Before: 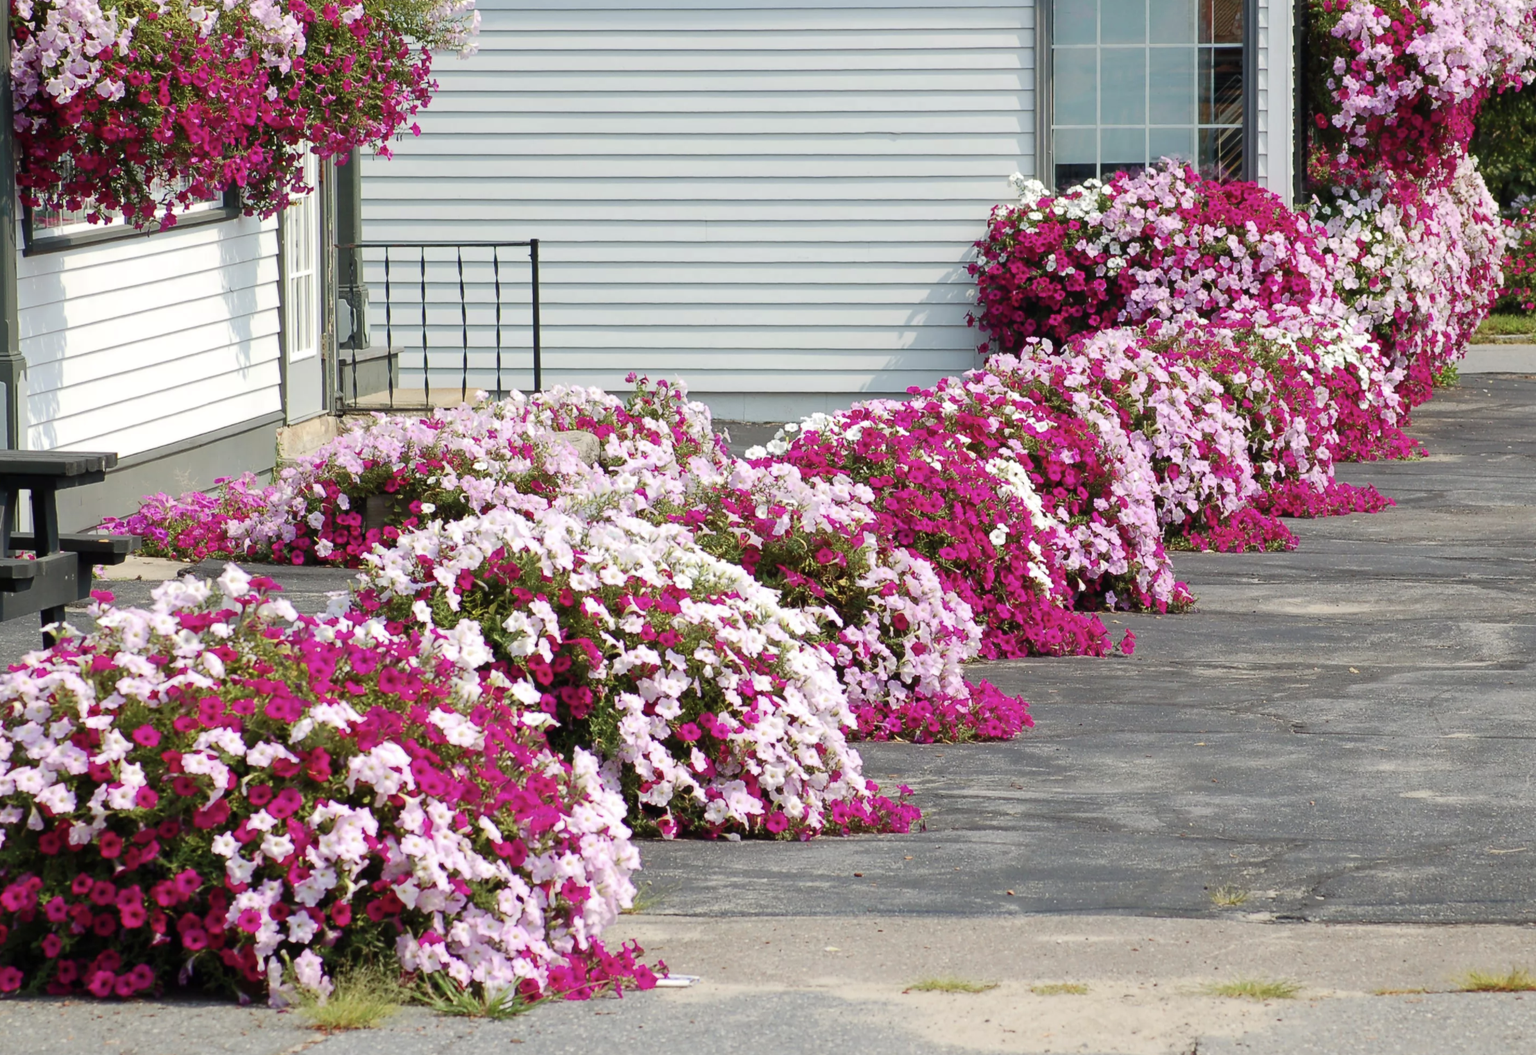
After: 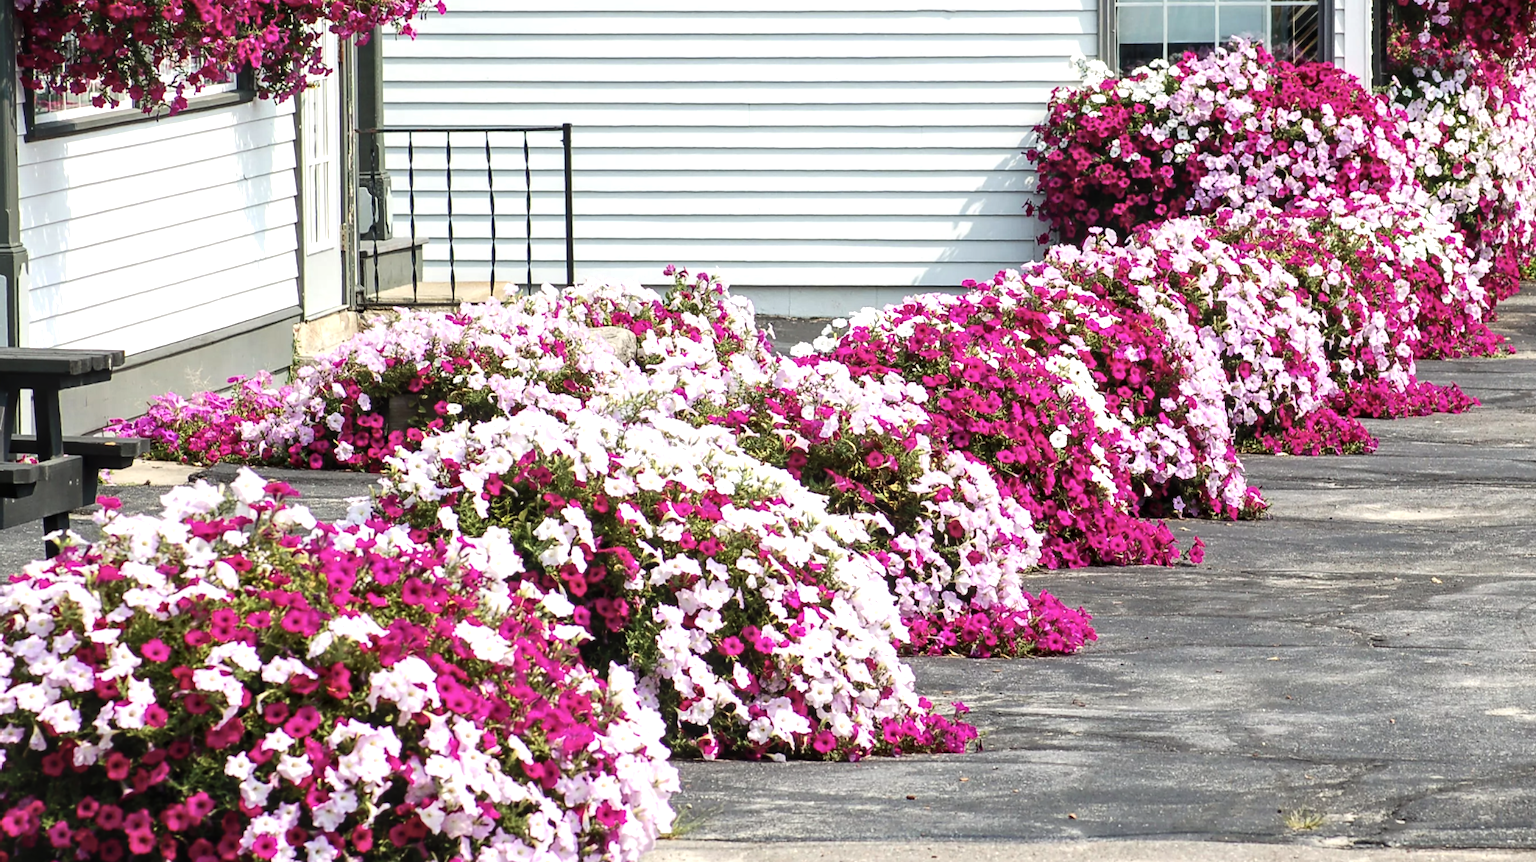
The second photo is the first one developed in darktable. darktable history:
tone equalizer: -8 EV -0.75 EV, -7 EV -0.7 EV, -6 EV -0.6 EV, -5 EV -0.4 EV, -3 EV 0.4 EV, -2 EV 0.6 EV, -1 EV 0.7 EV, +0 EV 0.75 EV, edges refinement/feathering 500, mask exposure compensation -1.57 EV, preserve details no
crop and rotate: angle 0.03°, top 11.643%, right 5.651%, bottom 11.189%
local contrast: on, module defaults
